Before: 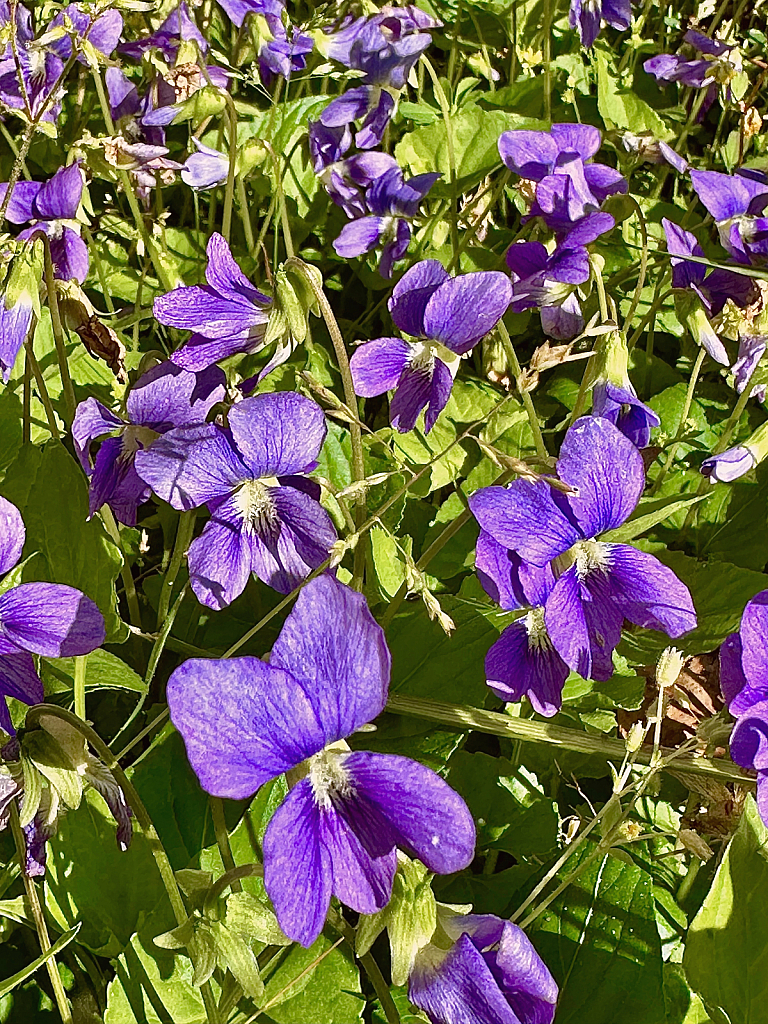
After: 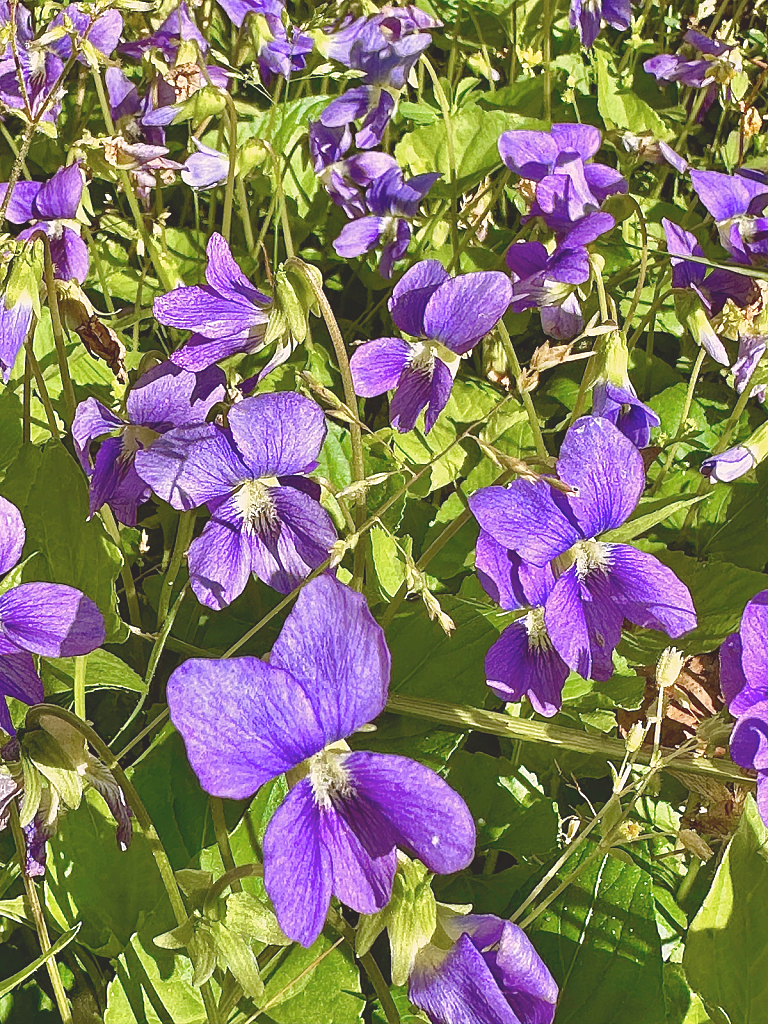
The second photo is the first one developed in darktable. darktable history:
tone curve: curves: ch0 [(0, 0.137) (1, 1)], color space Lab, independent channels, preserve colors none
color correction: highlights b* -0.059
